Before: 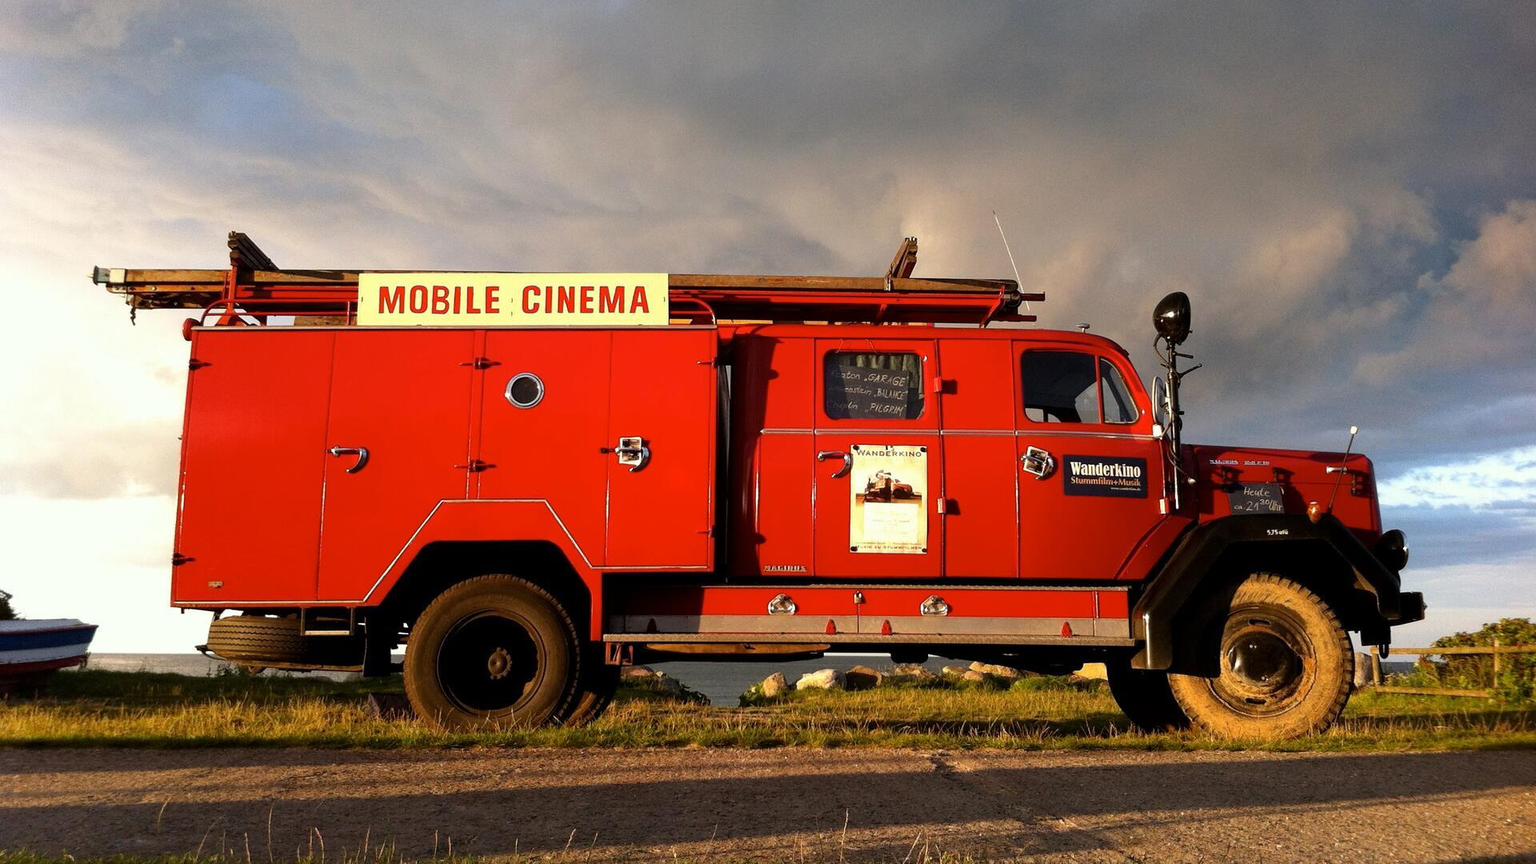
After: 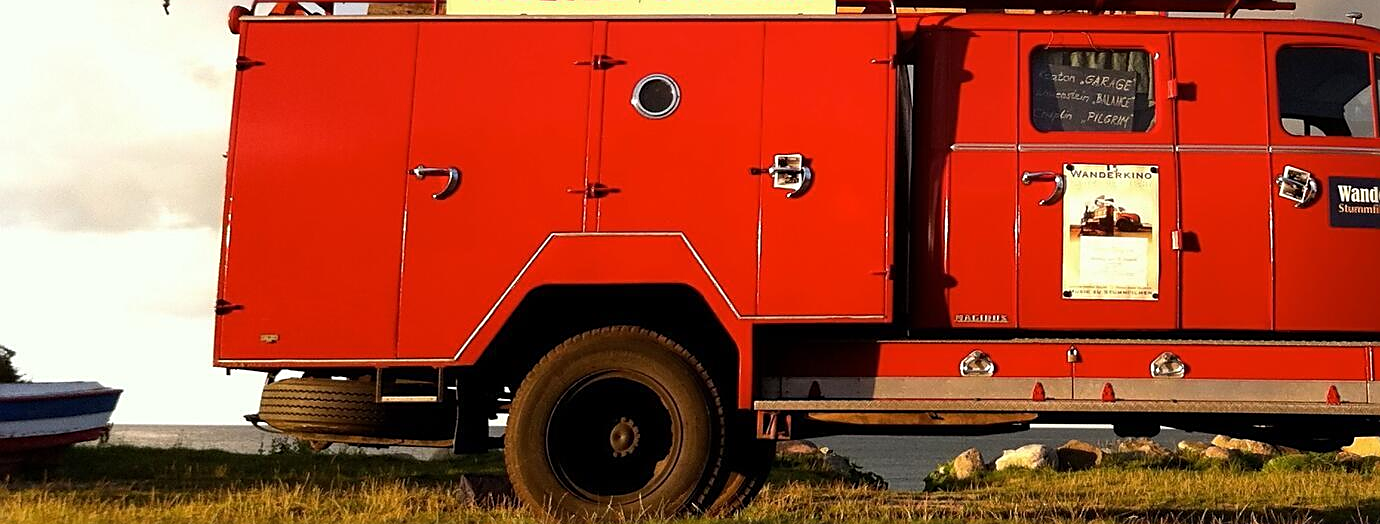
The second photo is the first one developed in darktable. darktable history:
sharpen: on, module defaults
crop: top 36.366%, right 28.113%, bottom 15.09%
